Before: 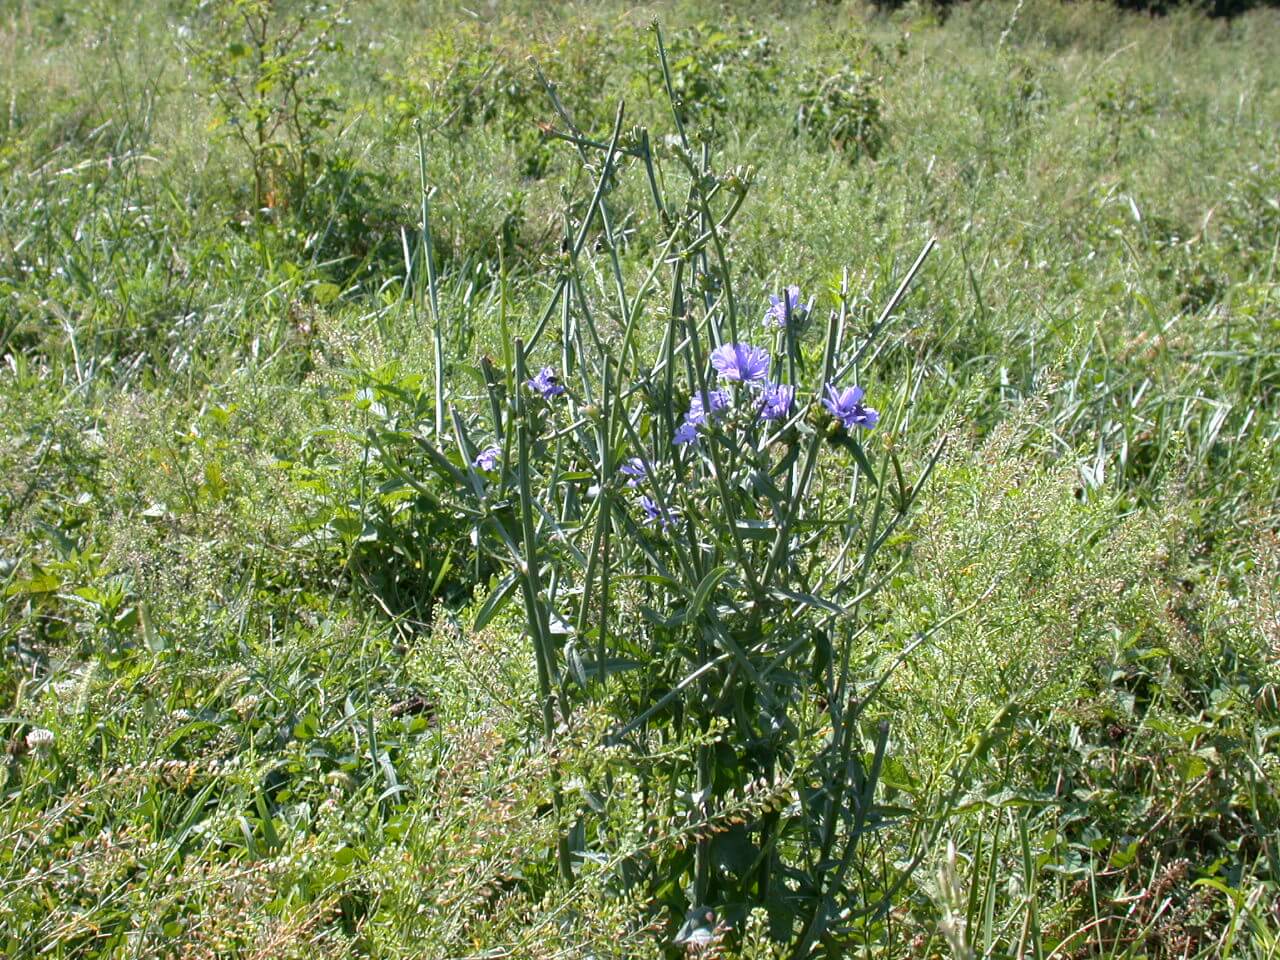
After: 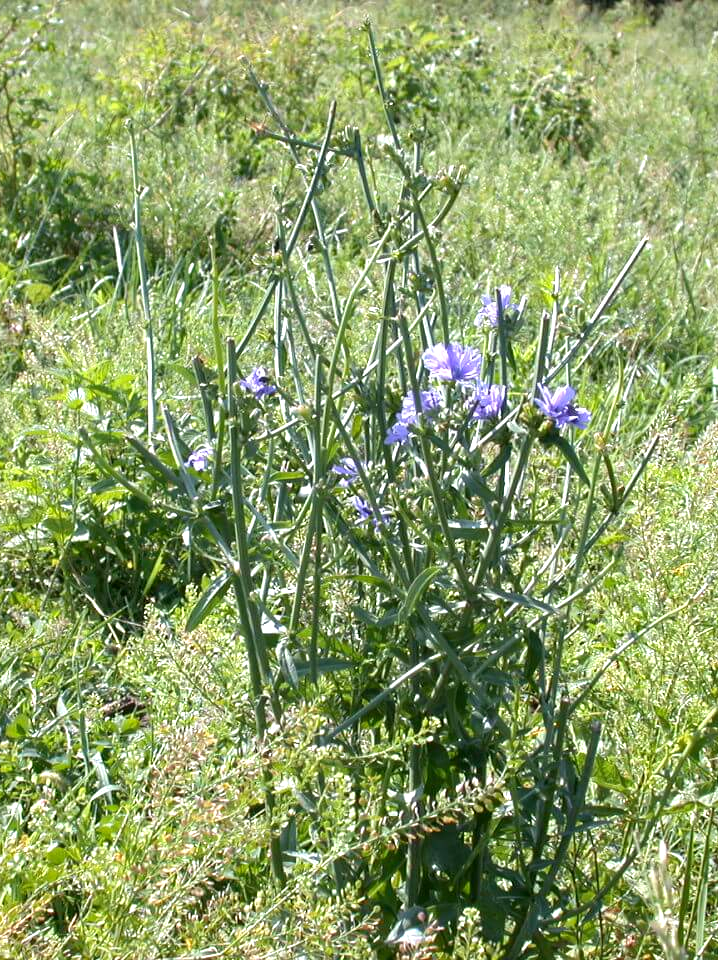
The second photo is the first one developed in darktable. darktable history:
exposure: black level correction 0.001, exposure 0.499 EV, compensate exposure bias true, compensate highlight preservation false
crop and rotate: left 22.517%, right 21.322%
